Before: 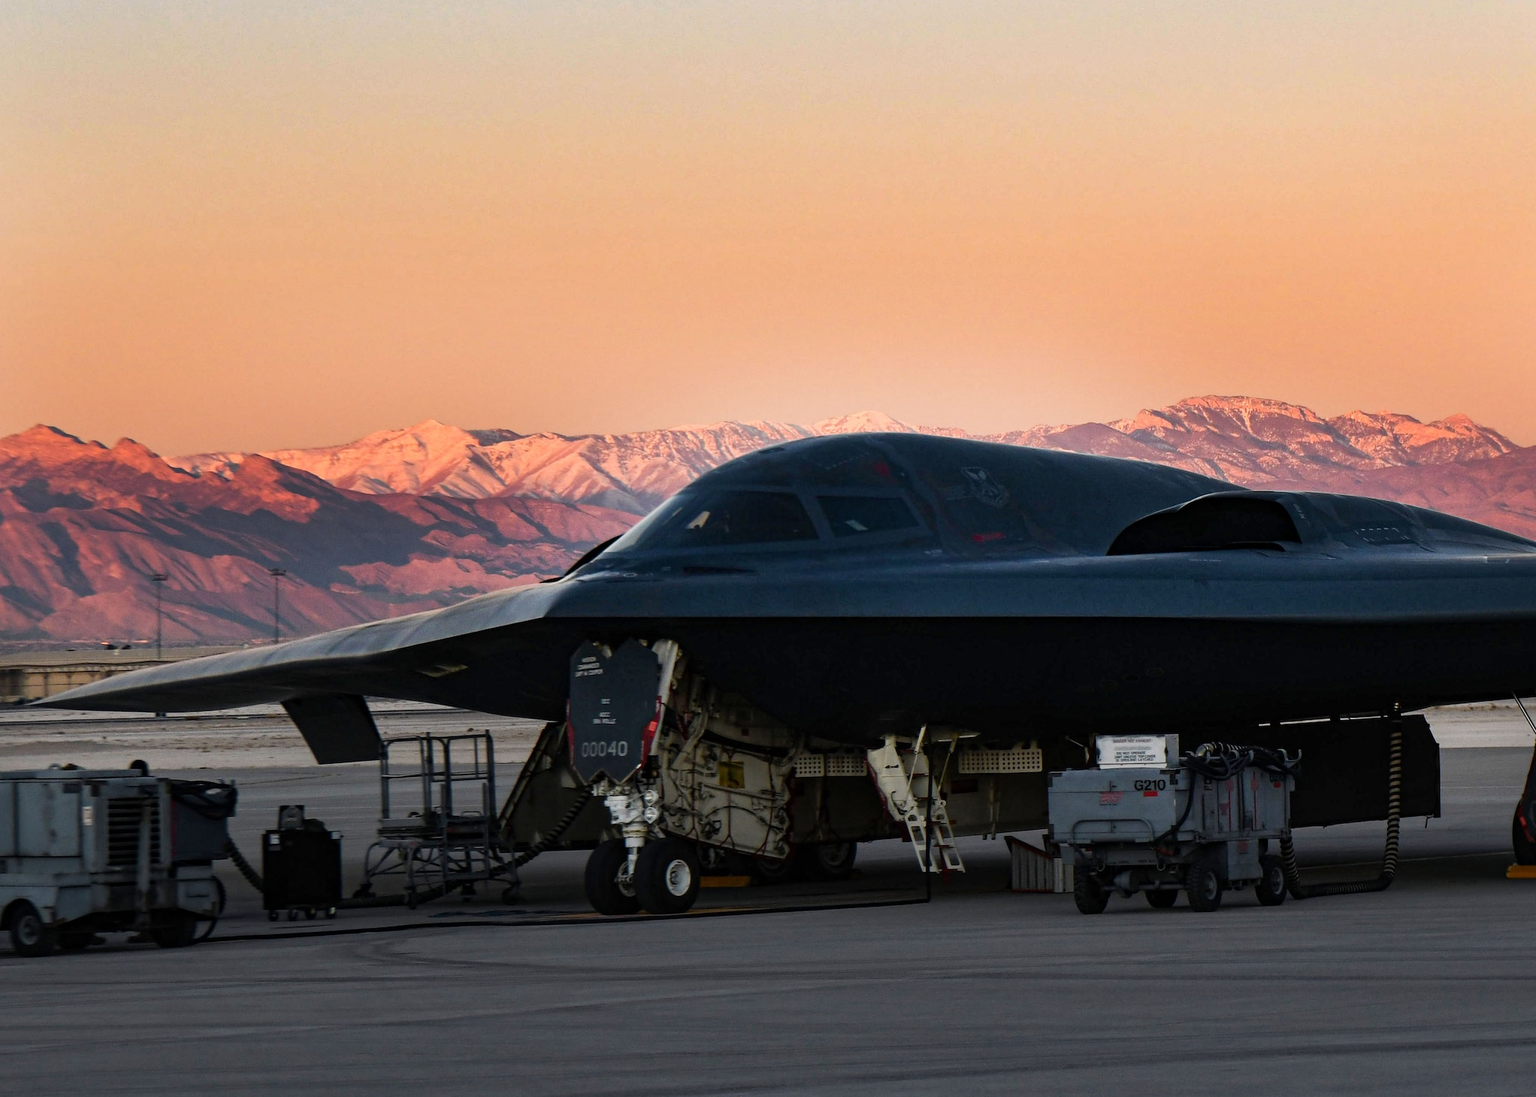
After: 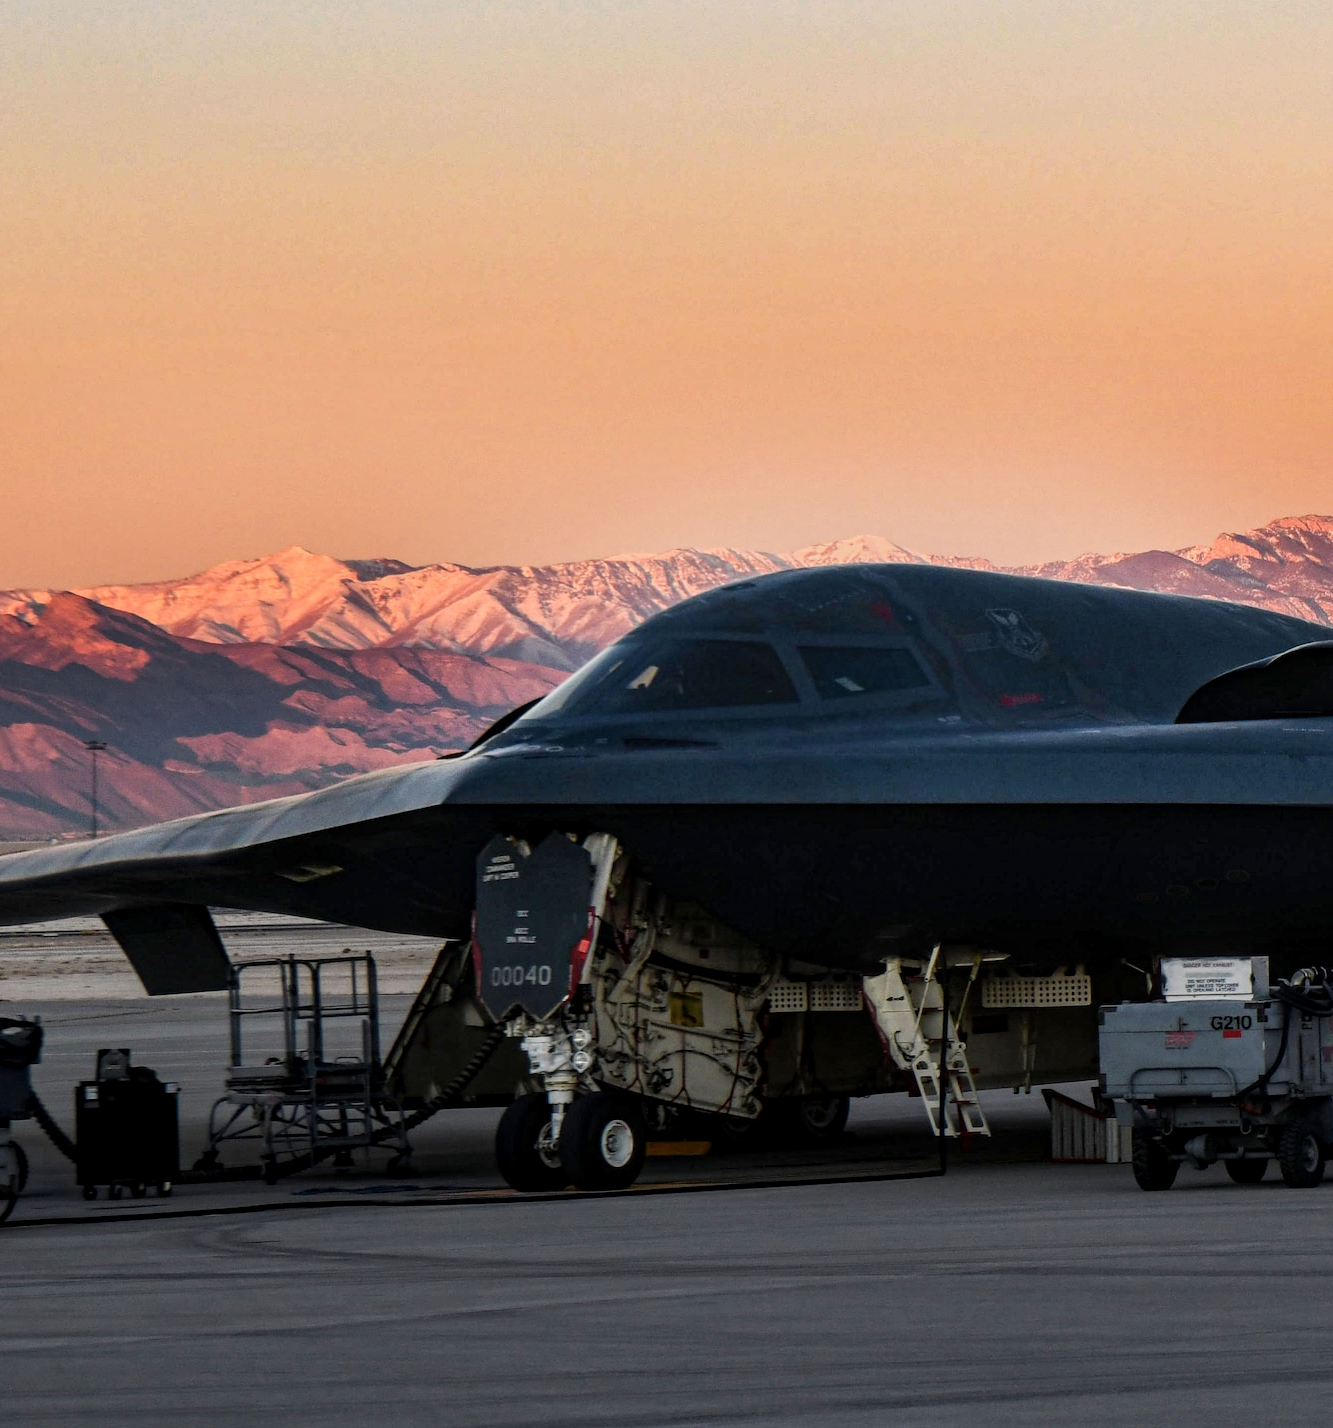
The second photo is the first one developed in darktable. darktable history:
crop and rotate: left 13.342%, right 19.991%
local contrast: on, module defaults
